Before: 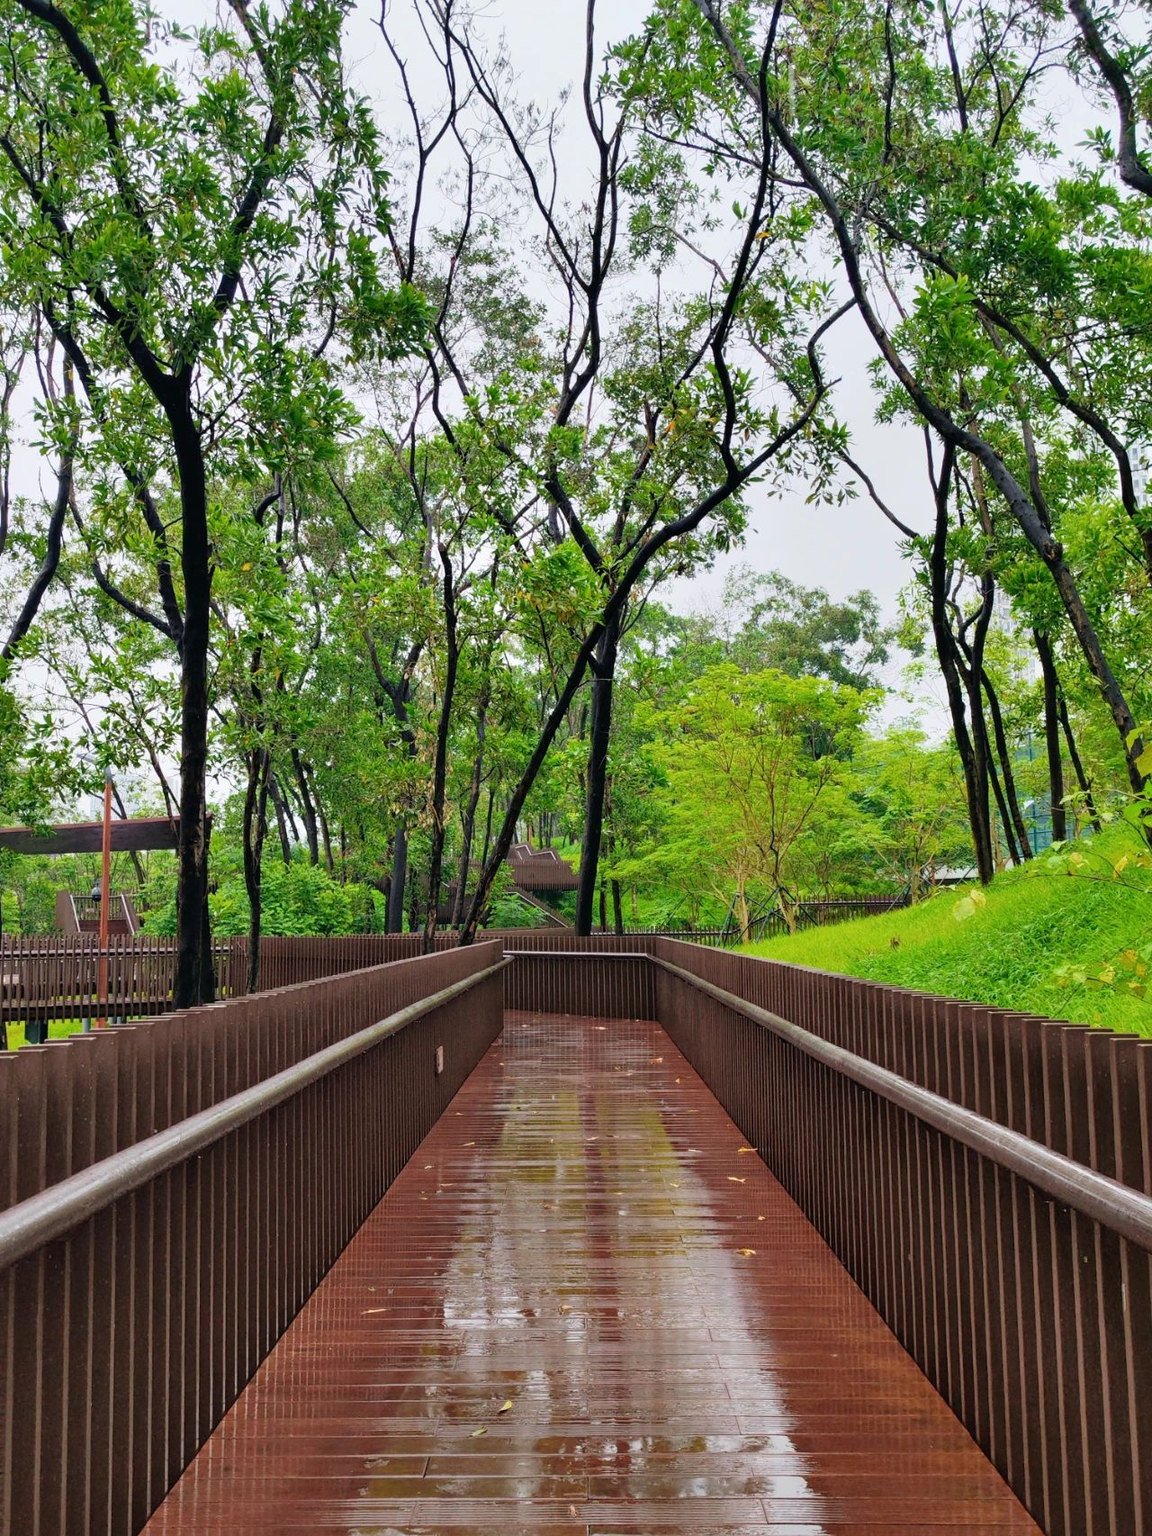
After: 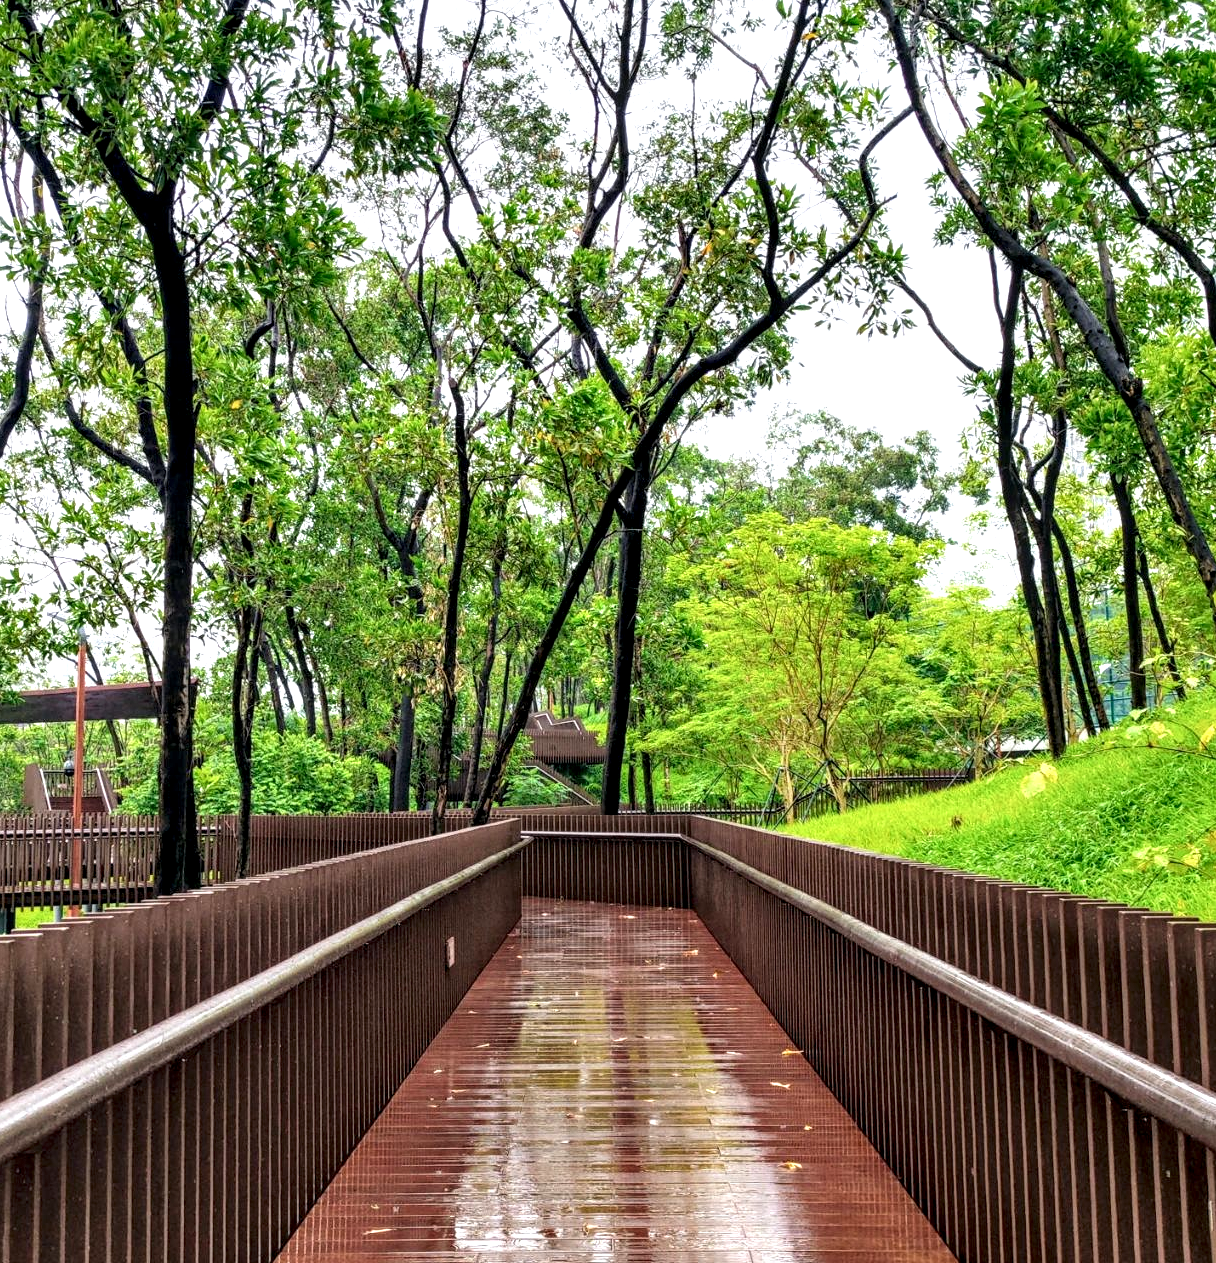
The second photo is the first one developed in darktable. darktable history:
color balance rgb: global vibrance 1%, saturation formula JzAzBz (2021)
local contrast: highlights 60%, shadows 60%, detail 160%
crop and rotate: left 2.991%, top 13.302%, right 1.981%, bottom 12.636%
exposure: exposure 0.485 EV, compensate highlight preservation false
